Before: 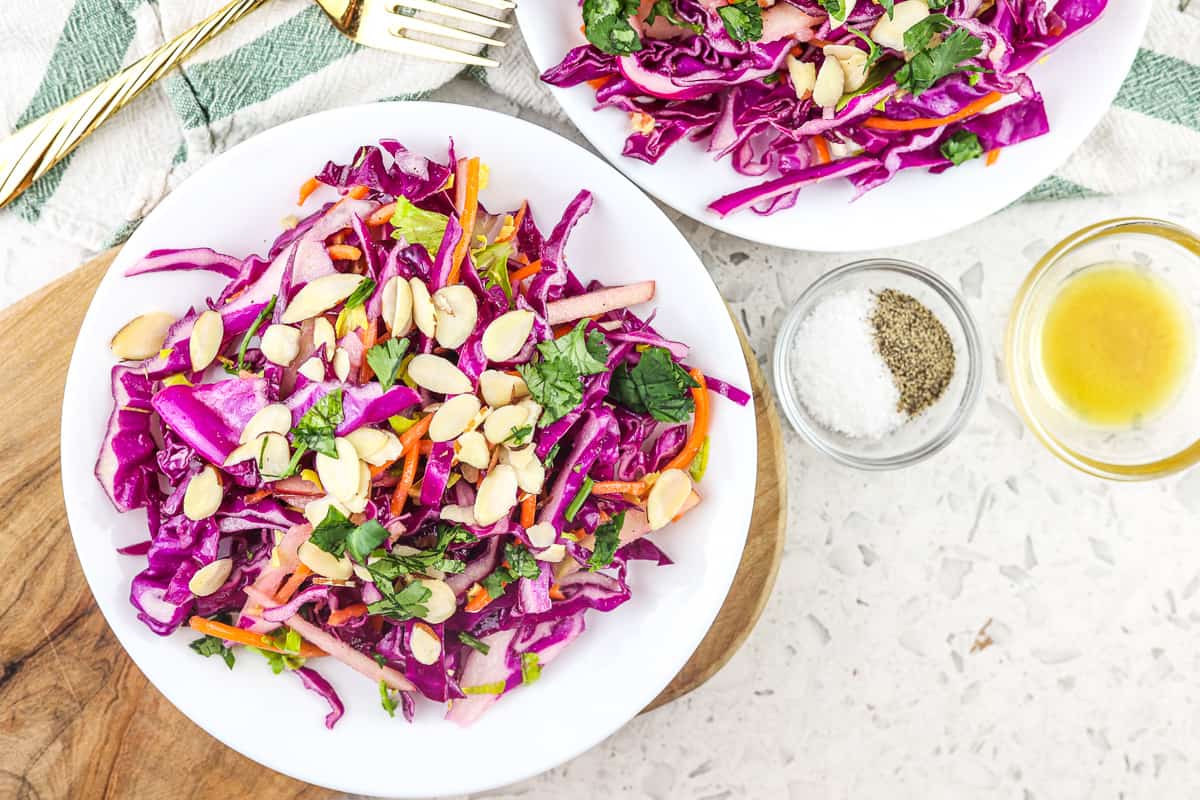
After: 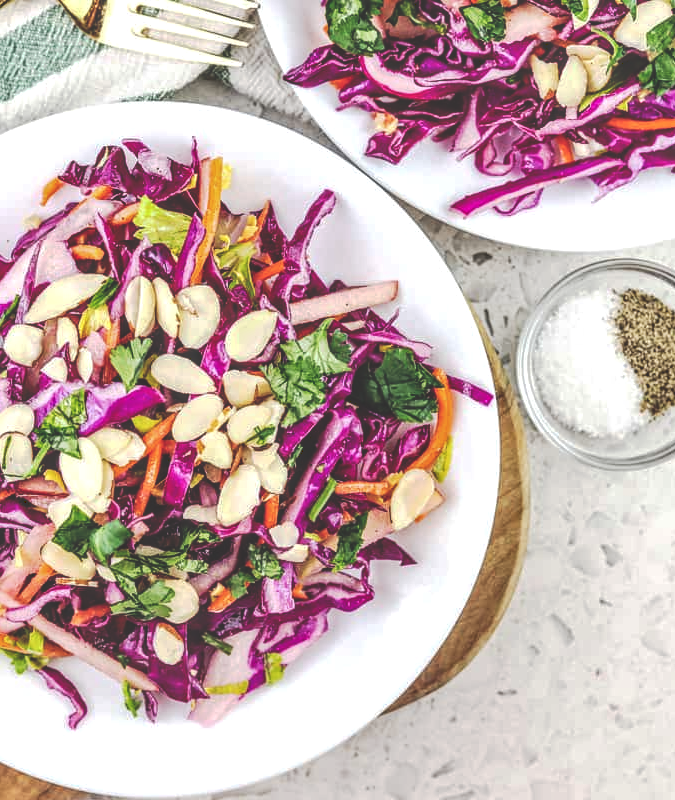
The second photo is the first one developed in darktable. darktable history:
color balance: contrast -0.5%
tone curve: curves: ch0 [(0, 0) (0.003, 0.284) (0.011, 0.284) (0.025, 0.288) (0.044, 0.29) (0.069, 0.292) (0.1, 0.296) (0.136, 0.298) (0.177, 0.305) (0.224, 0.312) (0.277, 0.327) (0.335, 0.362) (0.399, 0.407) (0.468, 0.464) (0.543, 0.537) (0.623, 0.62) (0.709, 0.71) (0.801, 0.79) (0.898, 0.862) (1, 1)], preserve colors none
local contrast: detail 150%
crop: left 21.496%, right 22.254%
